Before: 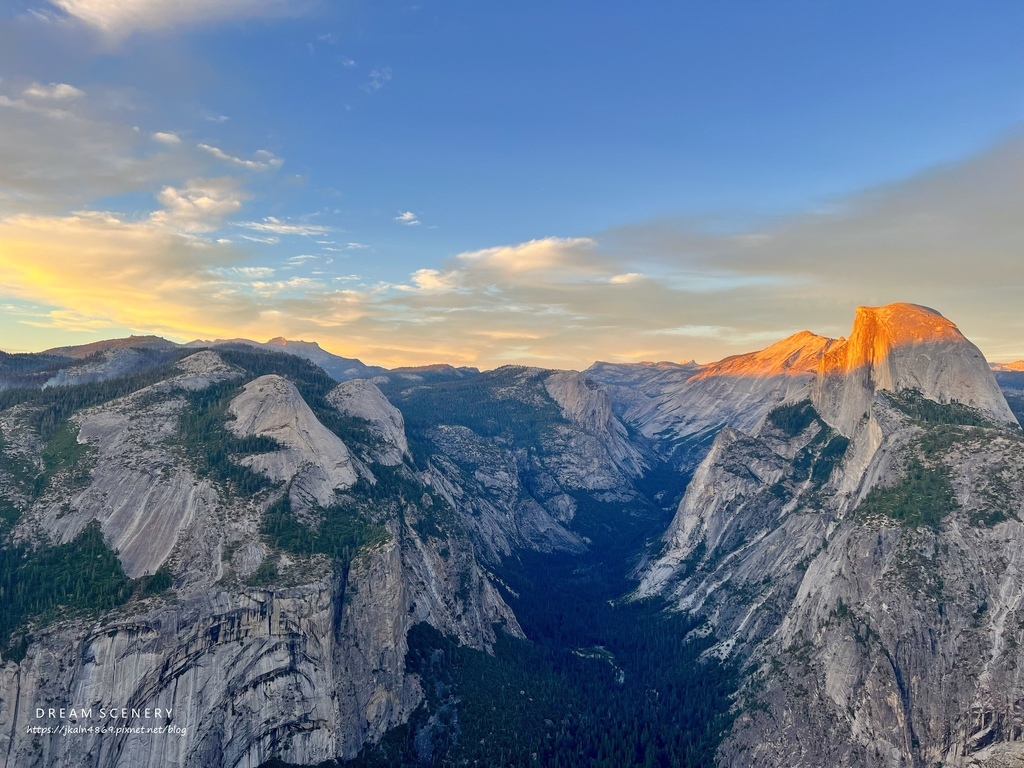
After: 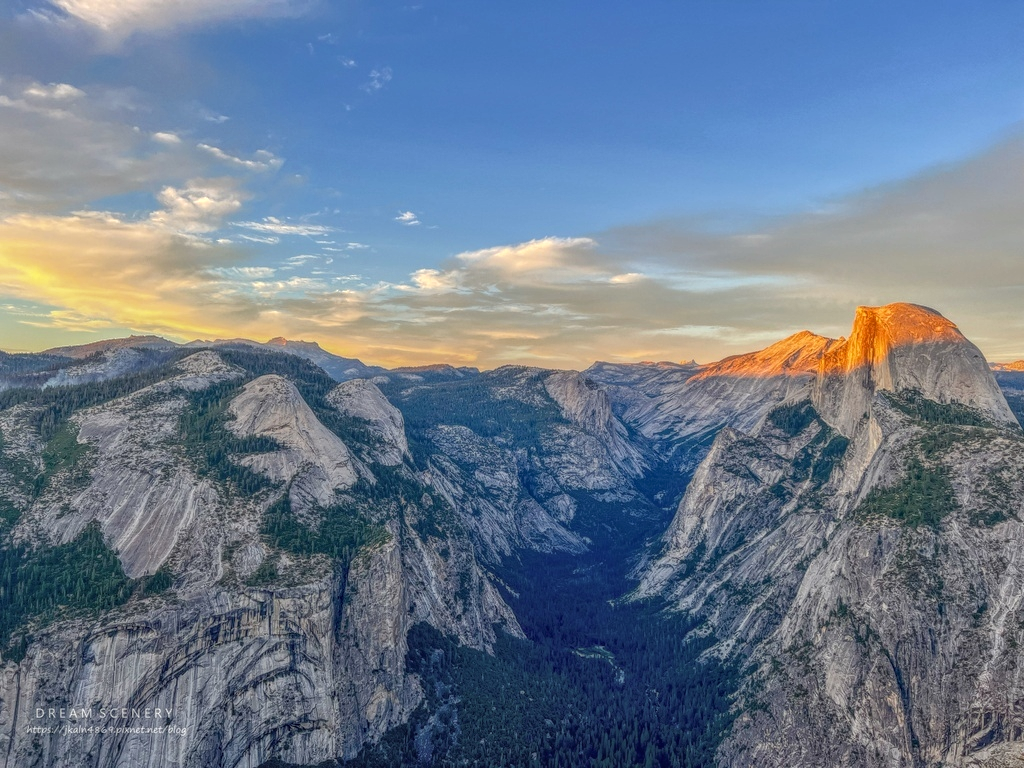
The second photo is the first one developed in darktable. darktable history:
local contrast: highlights 20%, shadows 29%, detail 200%, midtone range 0.2
